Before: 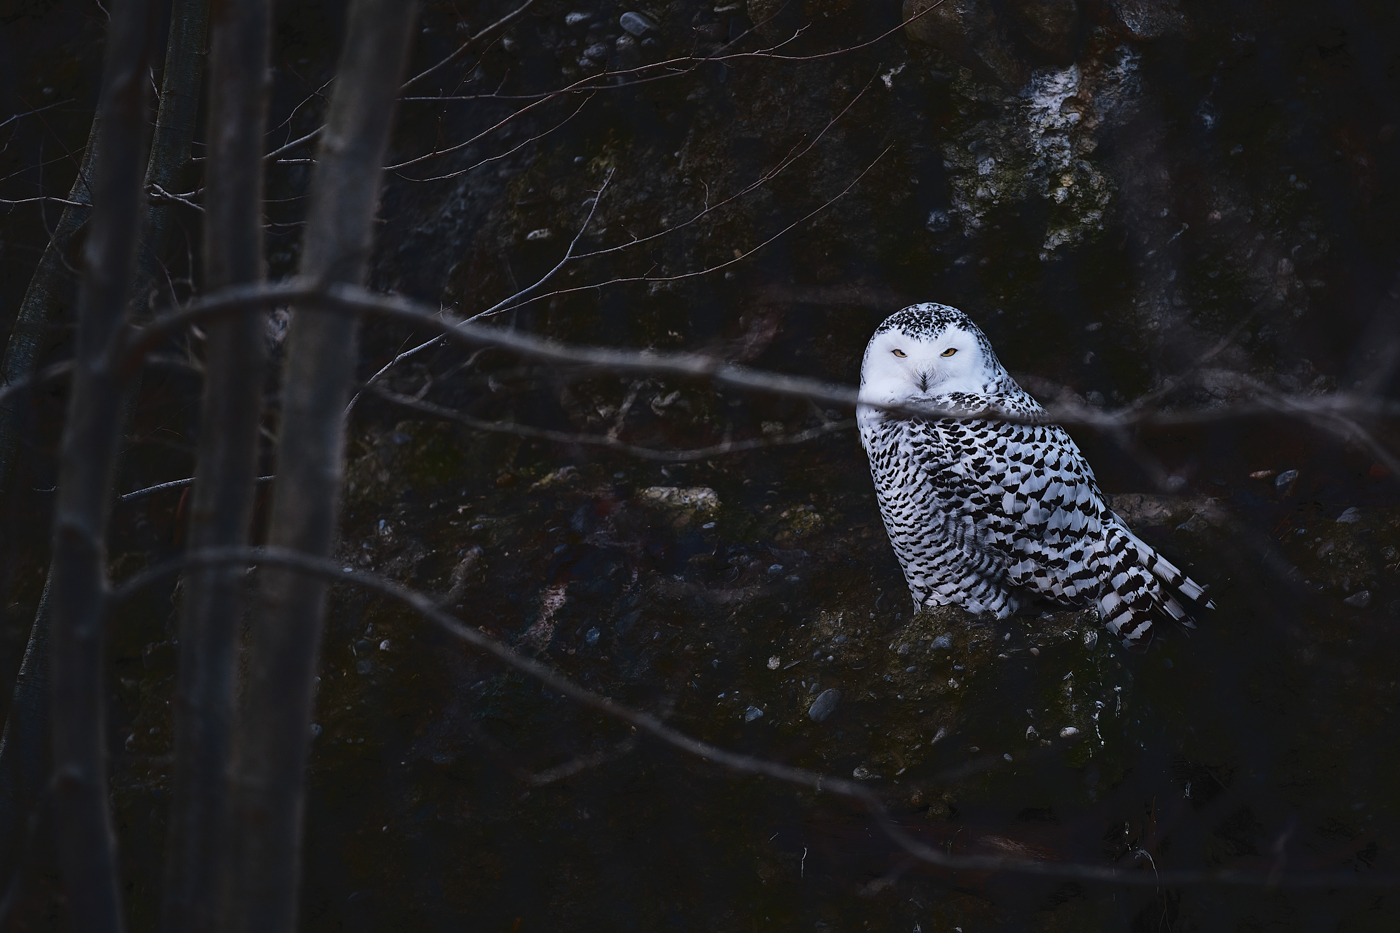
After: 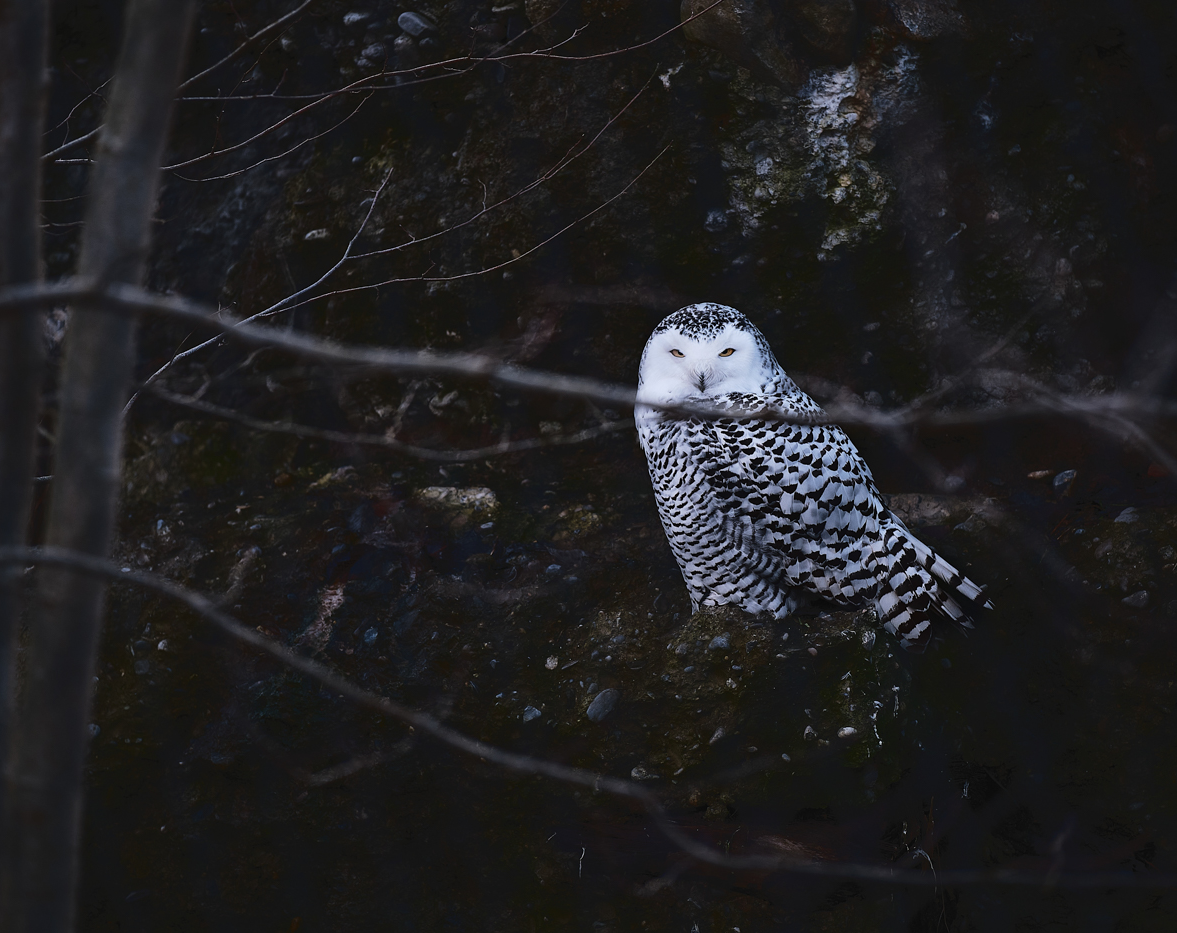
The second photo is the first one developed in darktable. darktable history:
crop: left 15.911%
